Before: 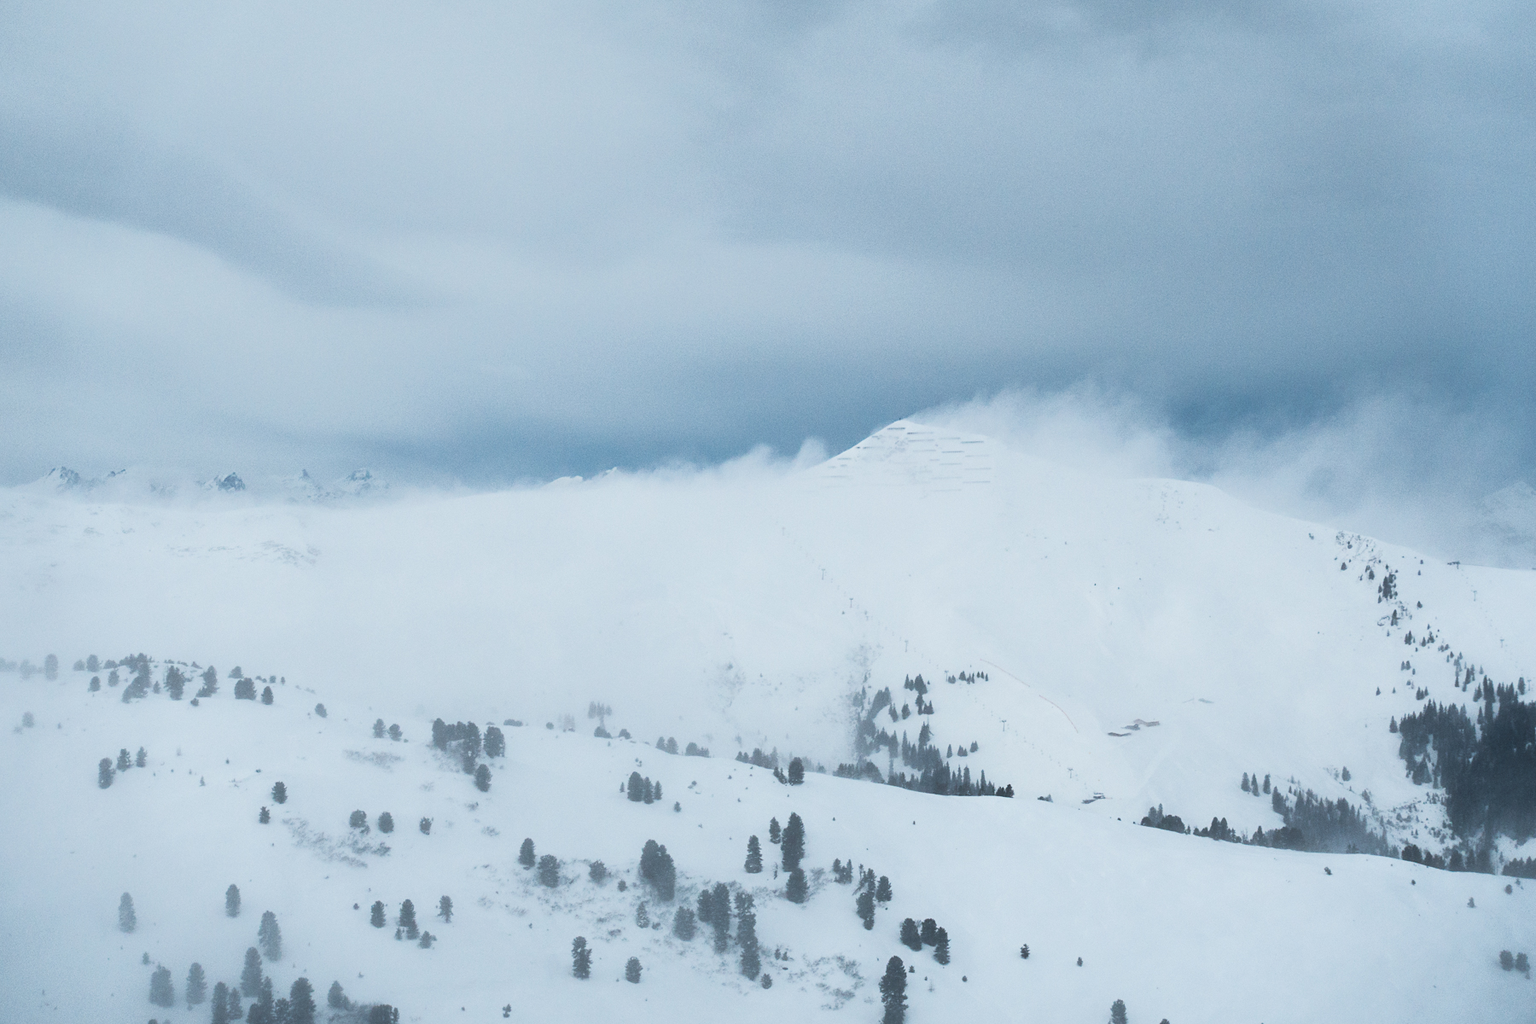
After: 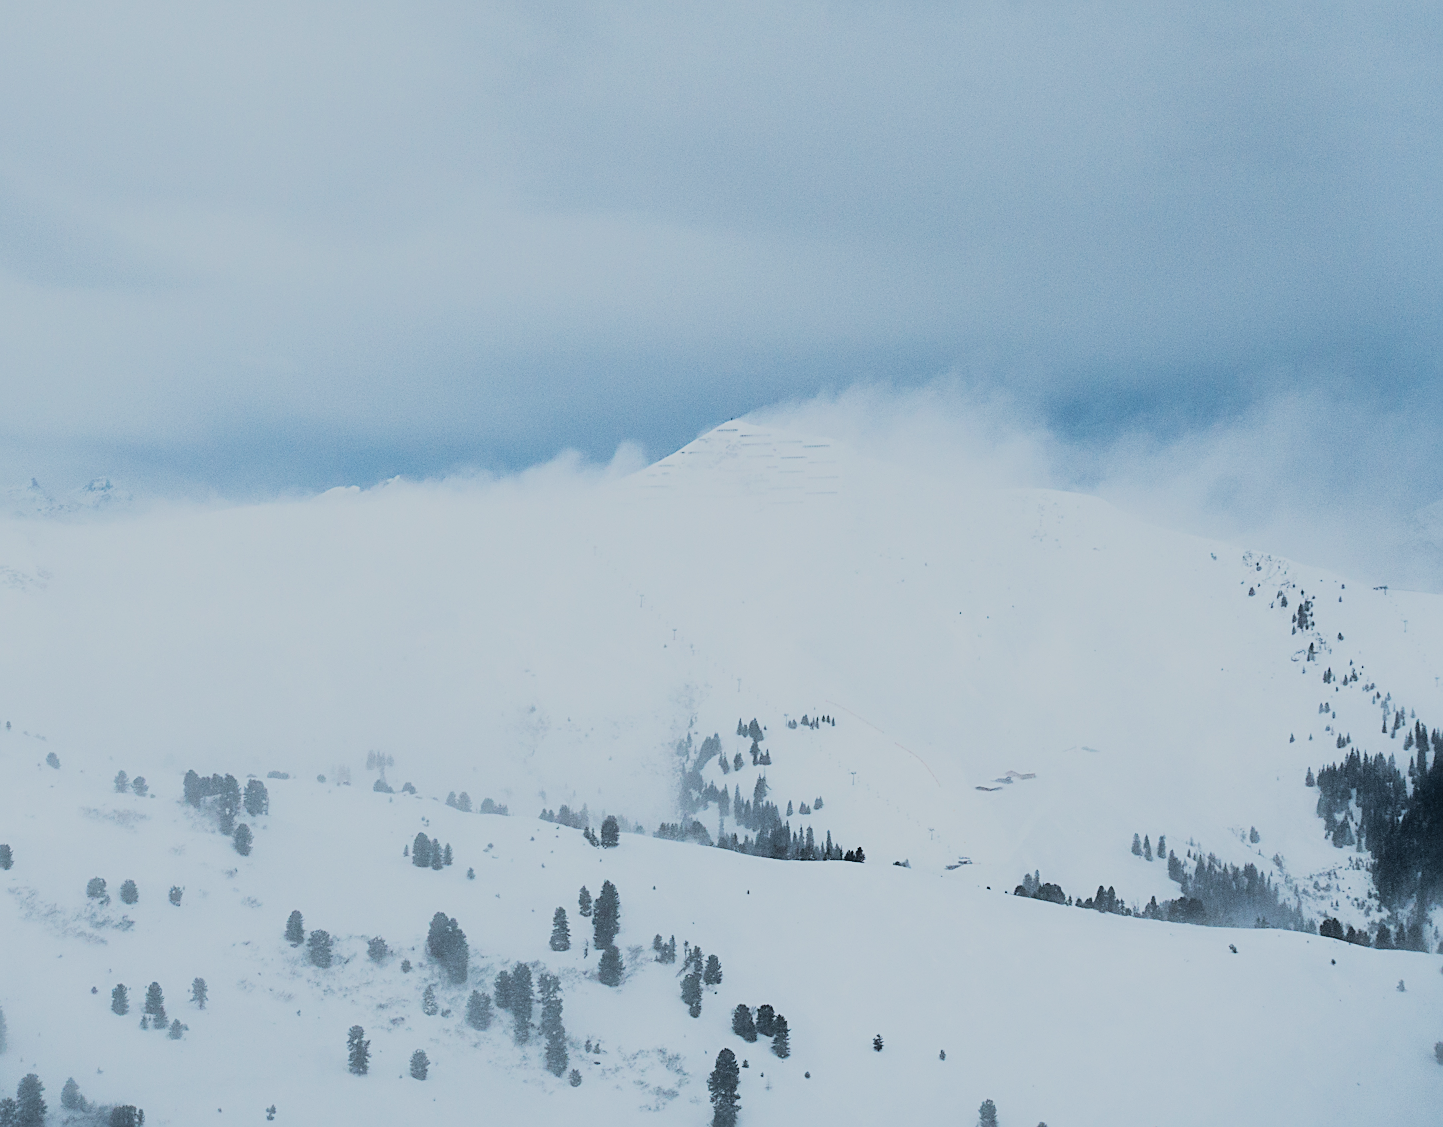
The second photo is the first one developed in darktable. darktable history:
tone curve: curves: ch0 [(0, 0.008) (0.046, 0.032) (0.151, 0.108) (0.367, 0.379) (0.496, 0.526) (0.771, 0.786) (0.857, 0.85) (1, 0.965)]; ch1 [(0, 0) (0.248, 0.252) (0.388, 0.383) (0.482, 0.478) (0.499, 0.499) (0.518, 0.518) (0.544, 0.552) (0.585, 0.617) (0.683, 0.735) (0.823, 0.894) (1, 1)]; ch2 [(0, 0) (0.302, 0.284) (0.427, 0.417) (0.473, 0.47) (0.503, 0.503) (0.523, 0.518) (0.55, 0.563) (0.624, 0.643) (0.753, 0.764) (1, 1)], color space Lab, independent channels, preserve colors none
crop and rotate: left 17.984%, top 6.009%, right 1.828%
sharpen: on, module defaults
filmic rgb: black relative exposure -4.09 EV, white relative exposure 5.14 EV, hardness 2.02, contrast 1.174
